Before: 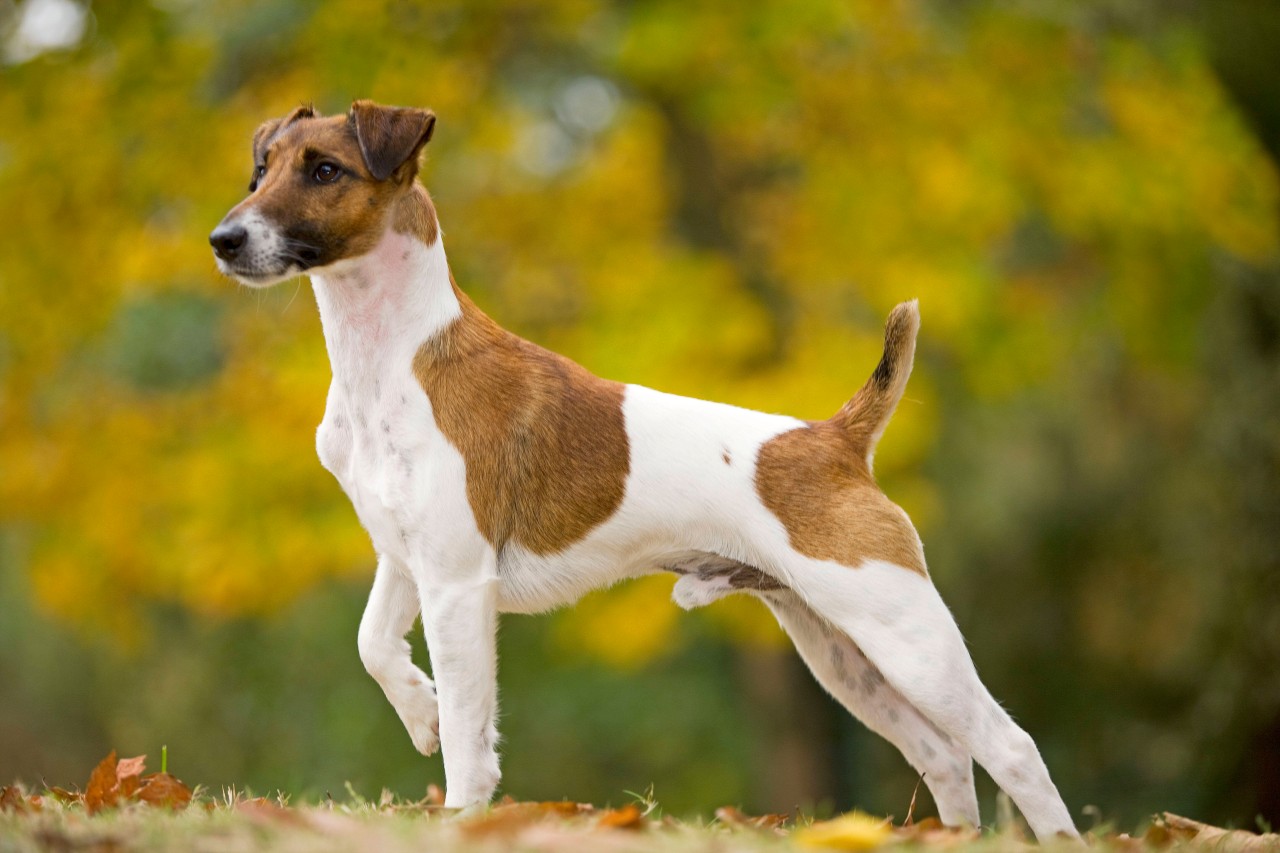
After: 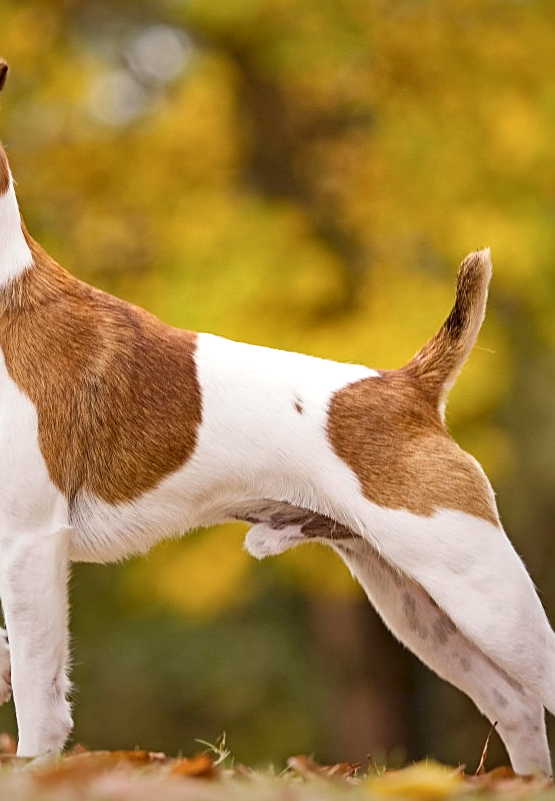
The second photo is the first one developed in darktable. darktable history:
crop: left 33.452%, top 6.025%, right 23.155%
graduated density: rotation -180°, offset 24.95
local contrast: mode bilateral grid, contrast 20, coarseness 50, detail 150%, midtone range 0.2
sharpen: amount 0.55
white balance: red 1, blue 1
contrast brightness saturation: saturation -0.05
rgb levels: mode RGB, independent channels, levels [[0, 0.474, 1], [0, 0.5, 1], [0, 0.5, 1]]
